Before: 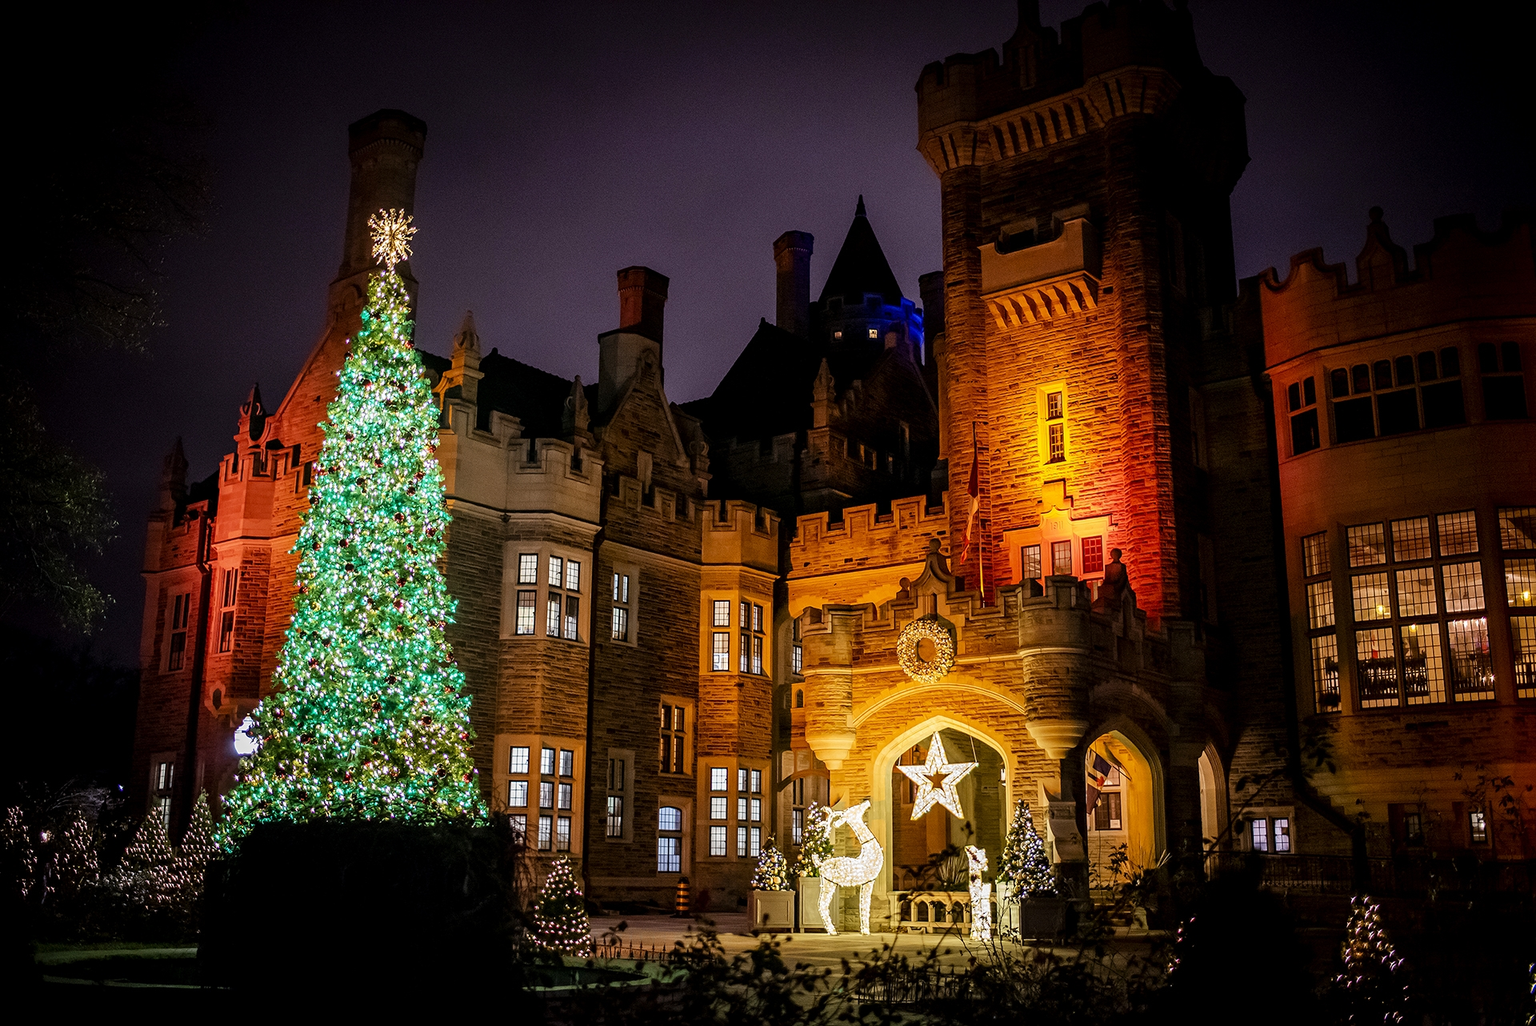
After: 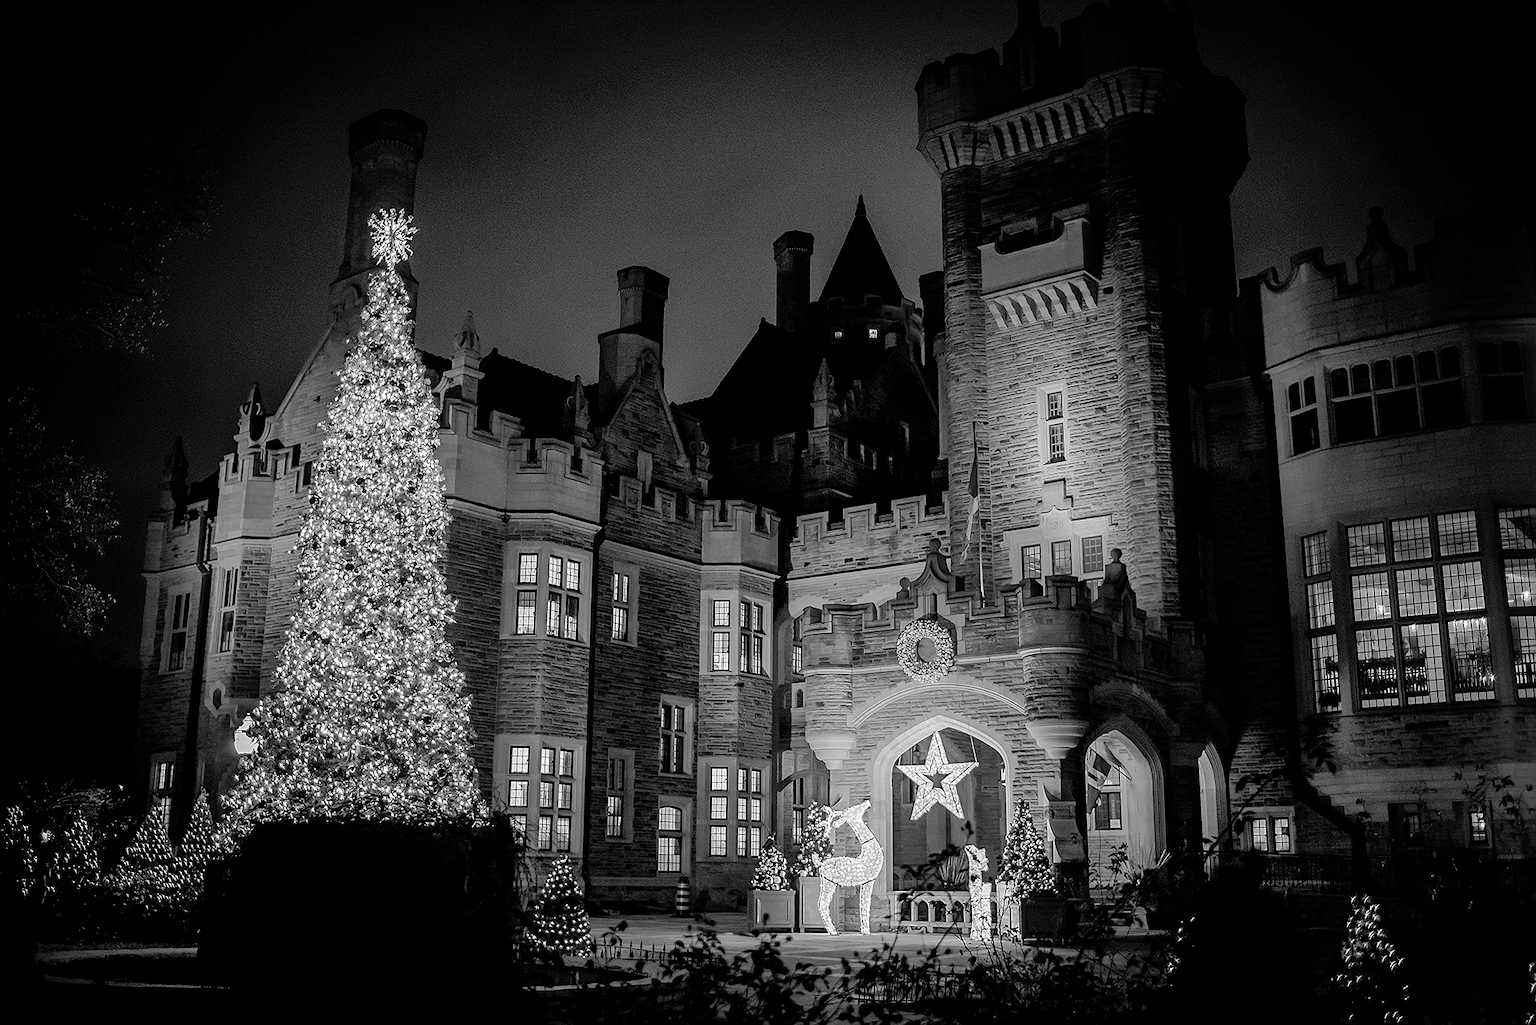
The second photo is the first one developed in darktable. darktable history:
shadows and highlights: shadows 40, highlights -60
monochrome: on, module defaults
sharpen: radius 0.969, amount 0.604
